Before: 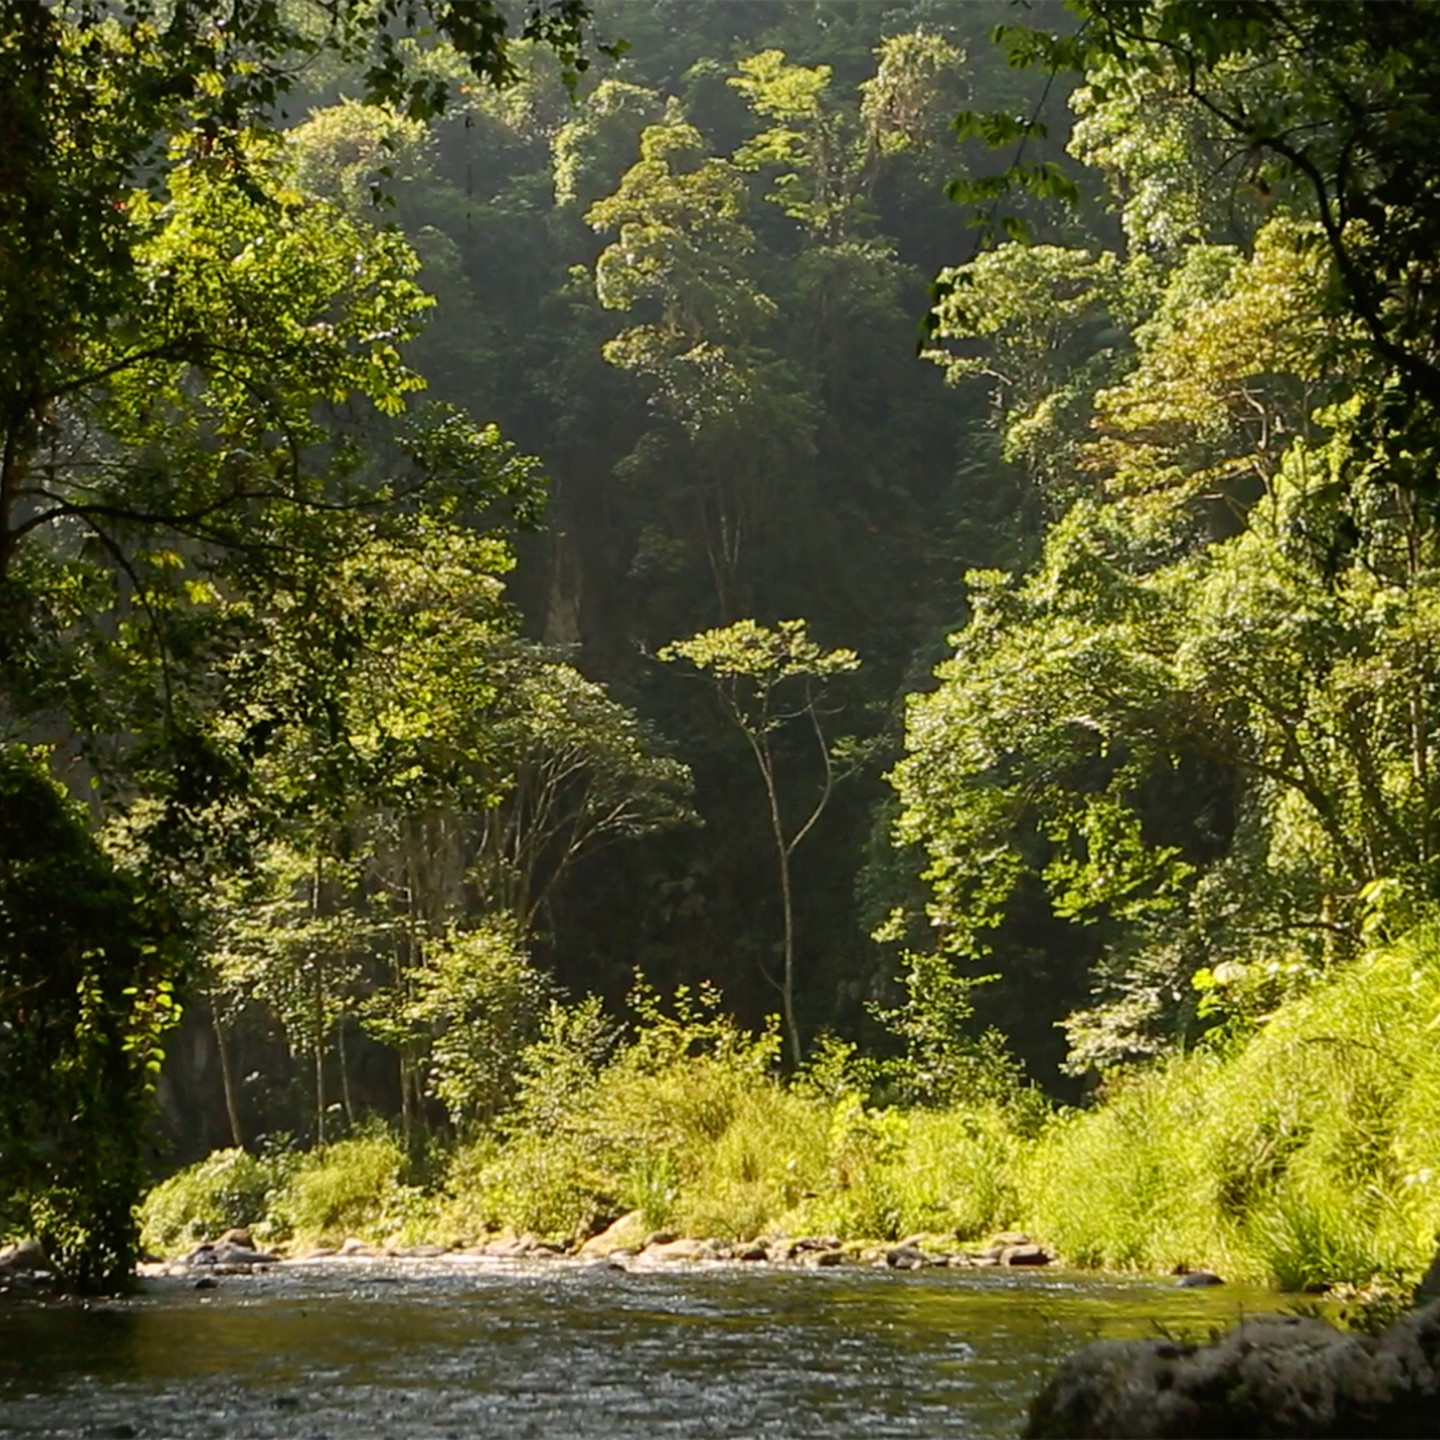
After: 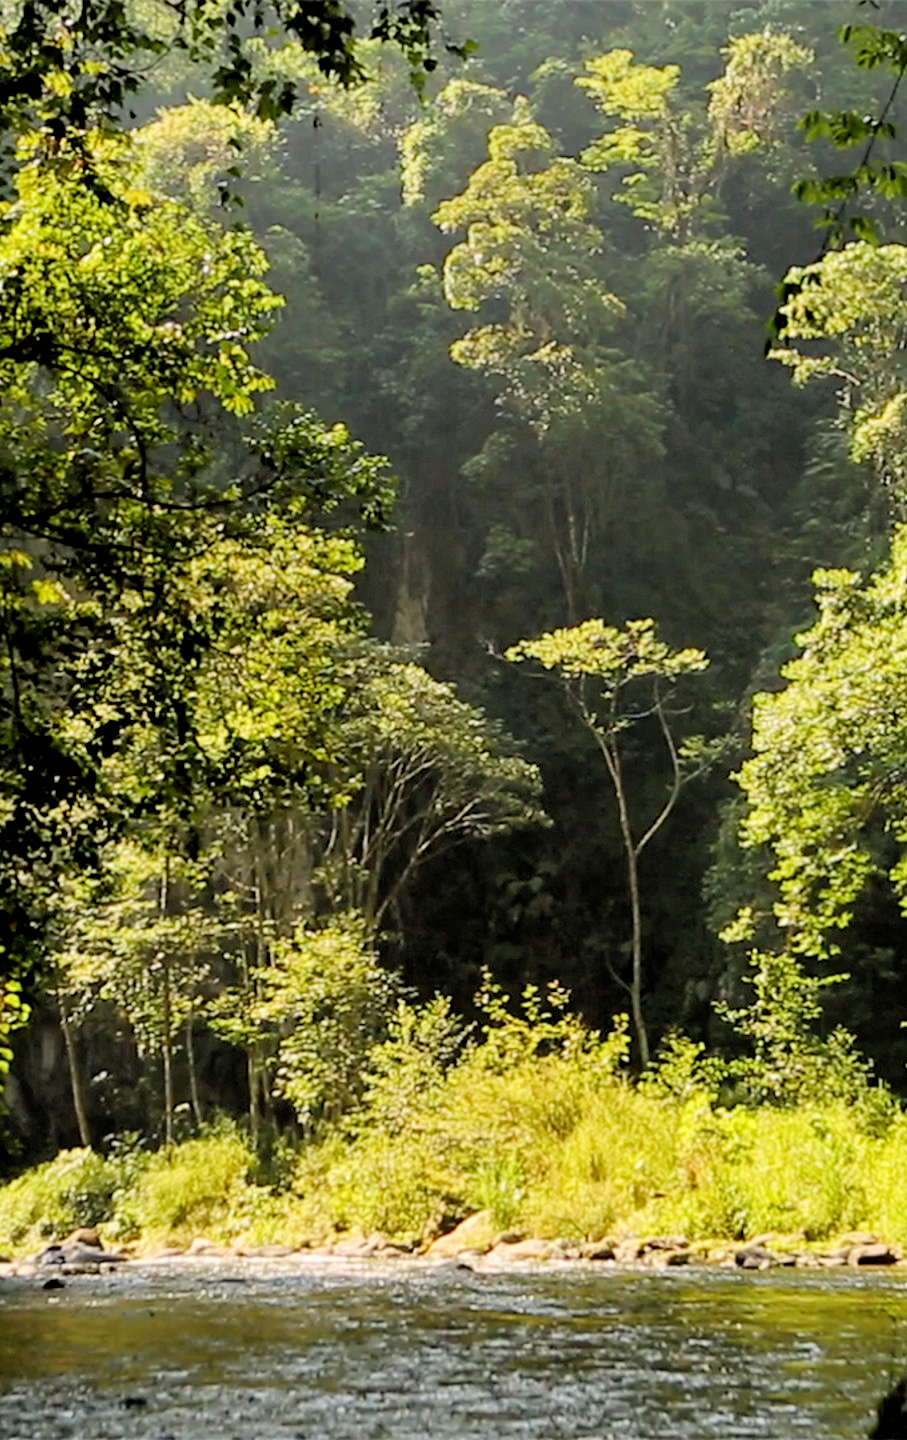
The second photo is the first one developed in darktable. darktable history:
crop: left 10.556%, right 26.452%
exposure: black level correction 0.001, exposure 0.955 EV, compensate highlight preservation false
filmic rgb: black relative exposure -3.29 EV, white relative exposure 3.46 EV, hardness 2.36, contrast 1.104, preserve chrominance max RGB, color science v6 (2022), contrast in shadows safe, contrast in highlights safe
